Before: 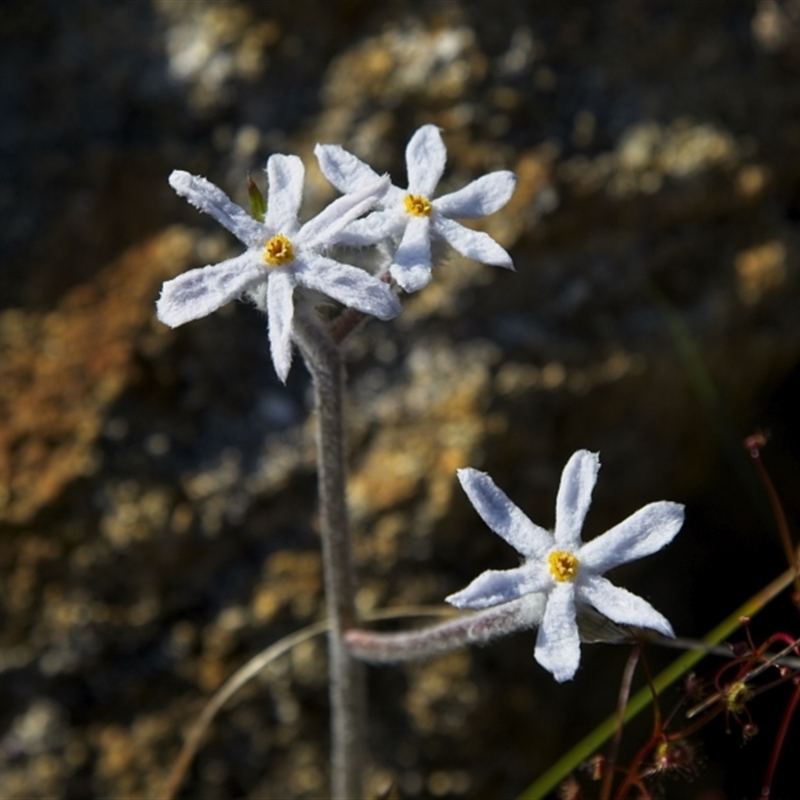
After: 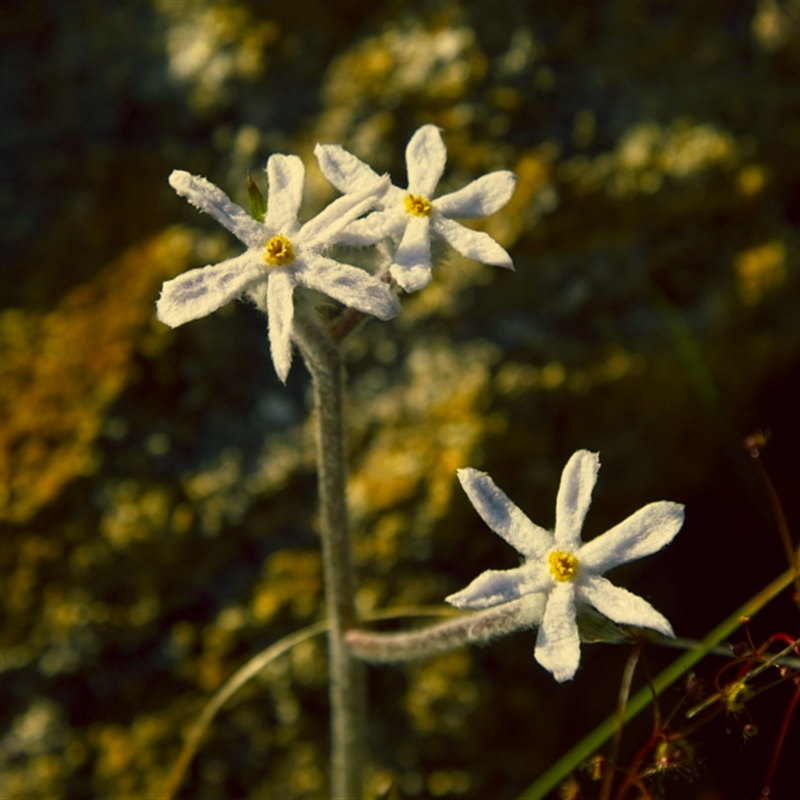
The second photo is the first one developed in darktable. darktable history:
color balance rgb: shadows lift › chroma 11.986%, shadows lift › hue 133.93°, linear chroma grading › global chroma 25.084%, perceptual saturation grading › global saturation -0.092%, perceptual saturation grading › highlights -30.782%, perceptual saturation grading › shadows 20.248%
color zones: curves: ch1 [(0, 0.469) (0.001, 0.469) (0.12, 0.446) (0.248, 0.469) (0.5, 0.5) (0.748, 0.5) (0.999, 0.469) (1, 0.469)]
color correction: highlights a* -0.546, highlights b* 39.92, shadows a* 9.37, shadows b* -0.62
